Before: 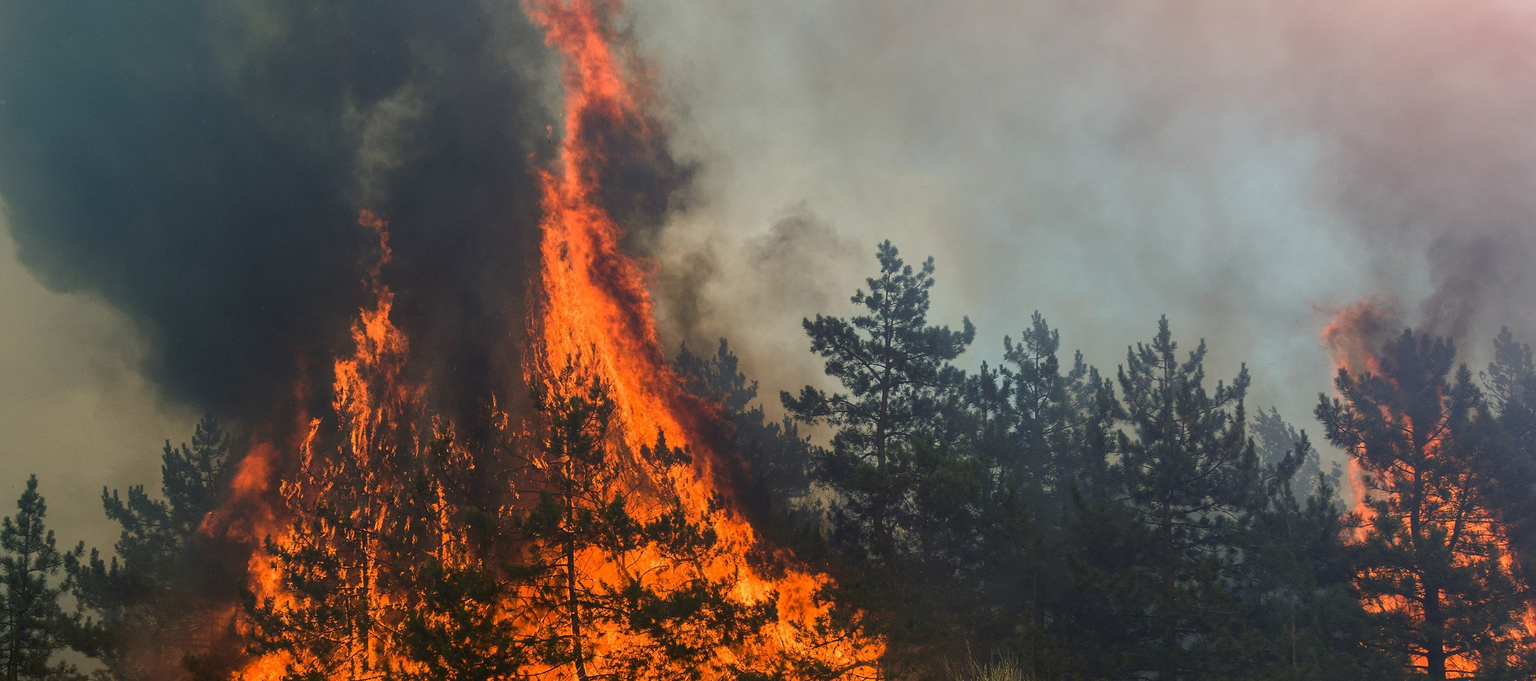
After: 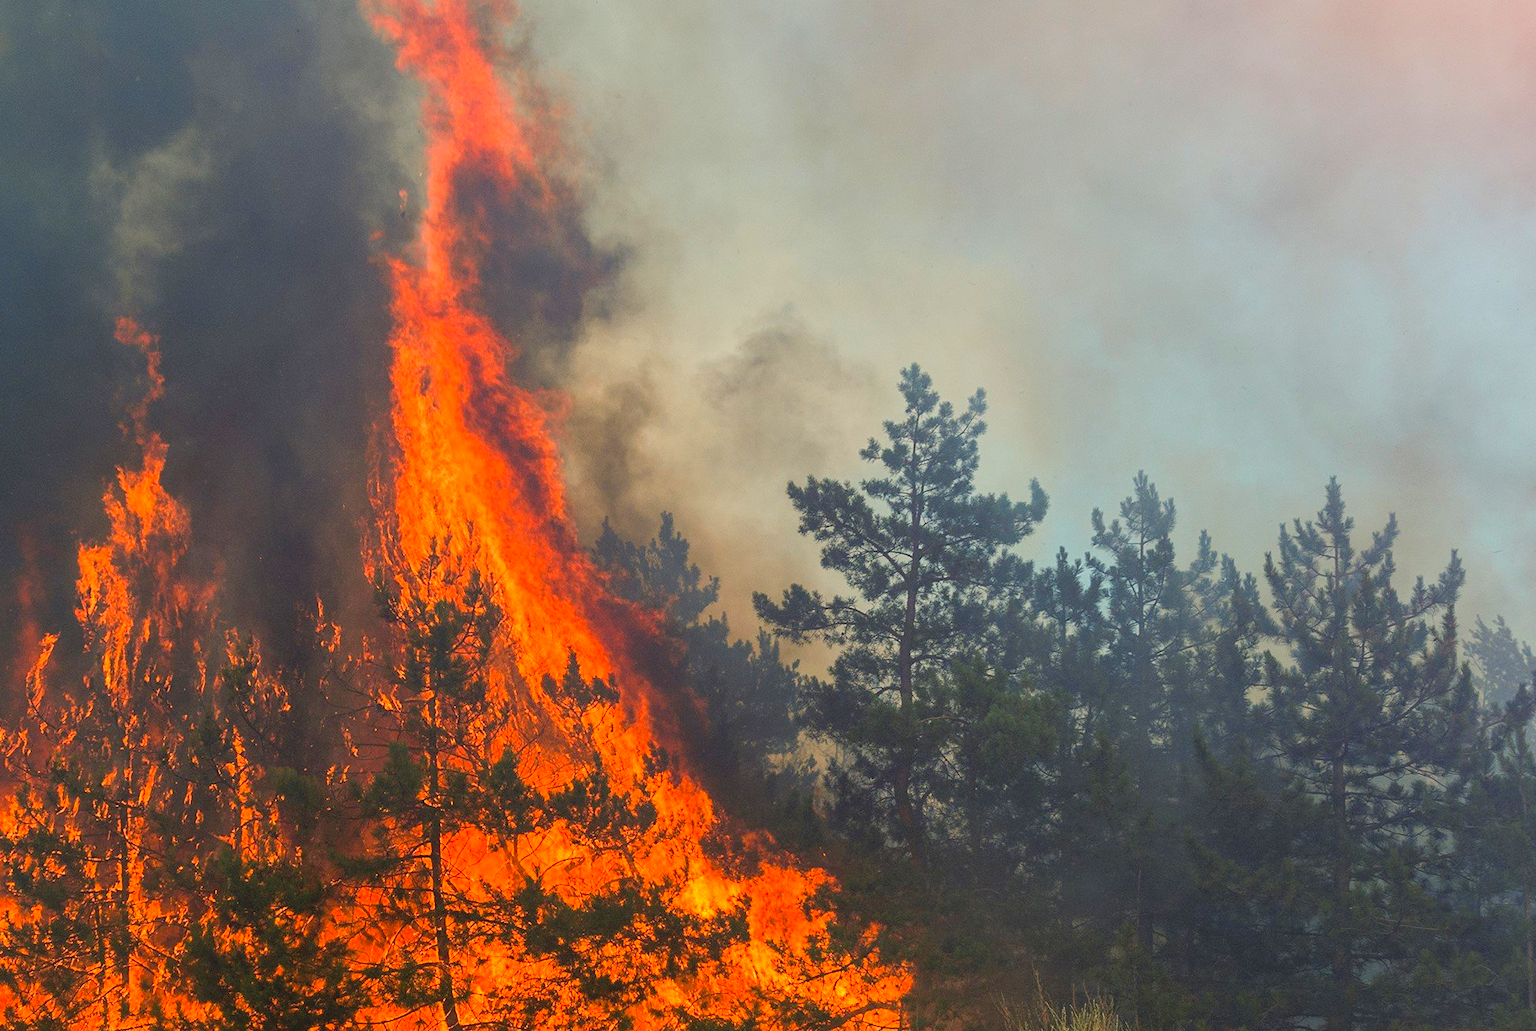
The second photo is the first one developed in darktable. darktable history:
crop and rotate: left 18.442%, right 15.508%
contrast brightness saturation: contrast 0.07, brightness 0.18, saturation 0.4
